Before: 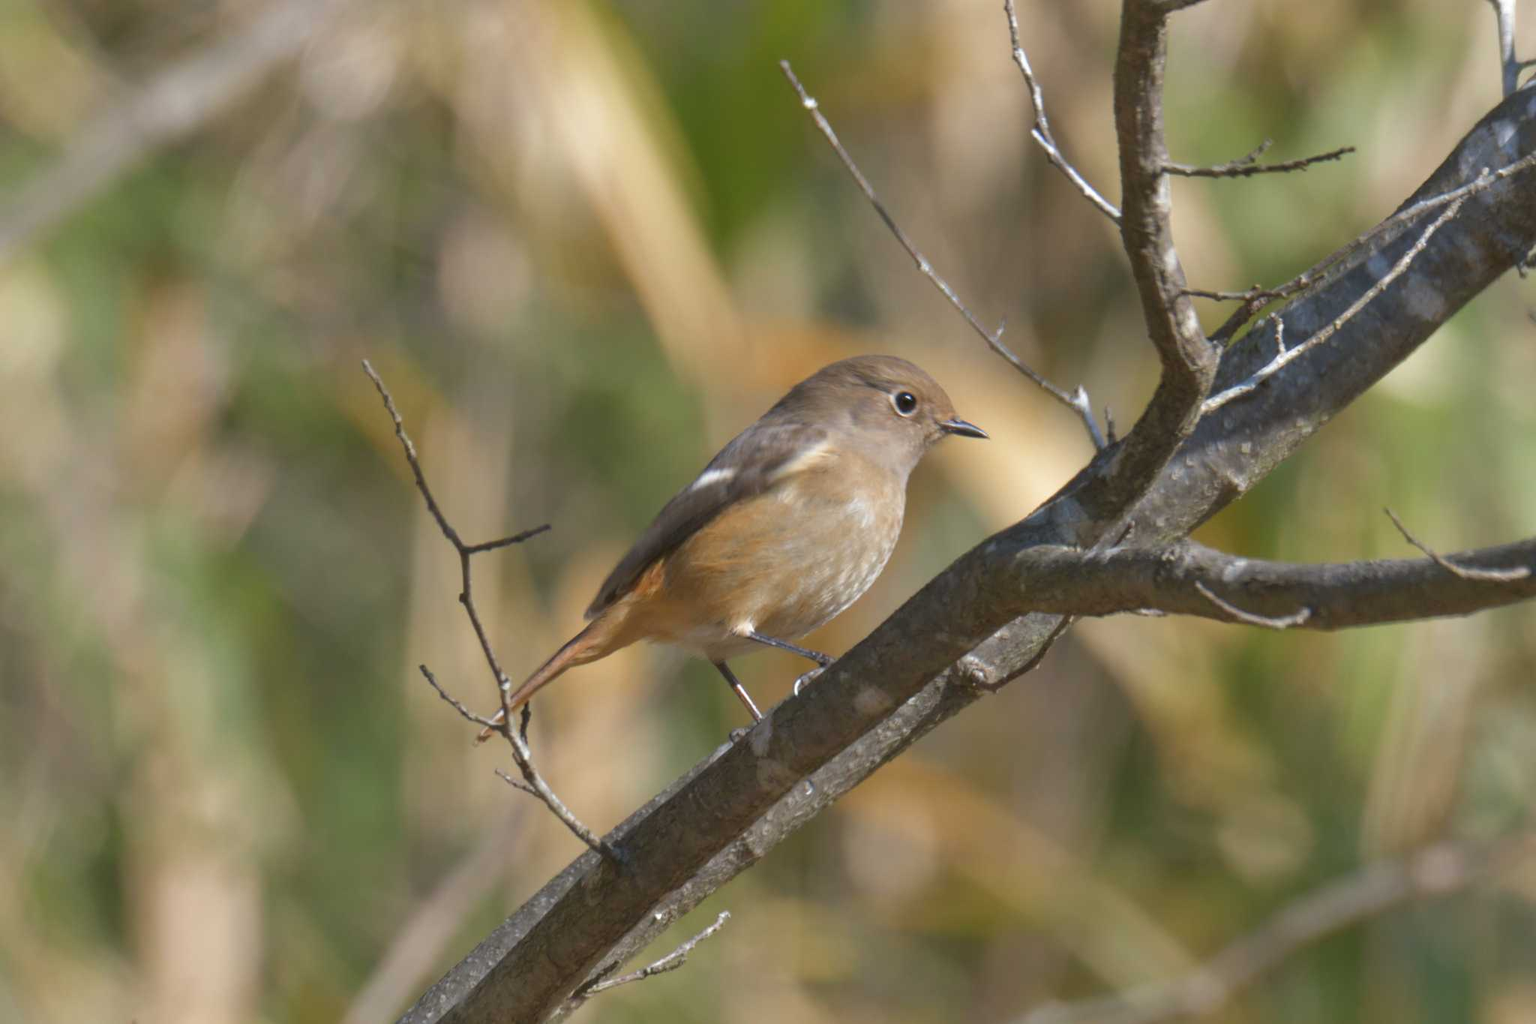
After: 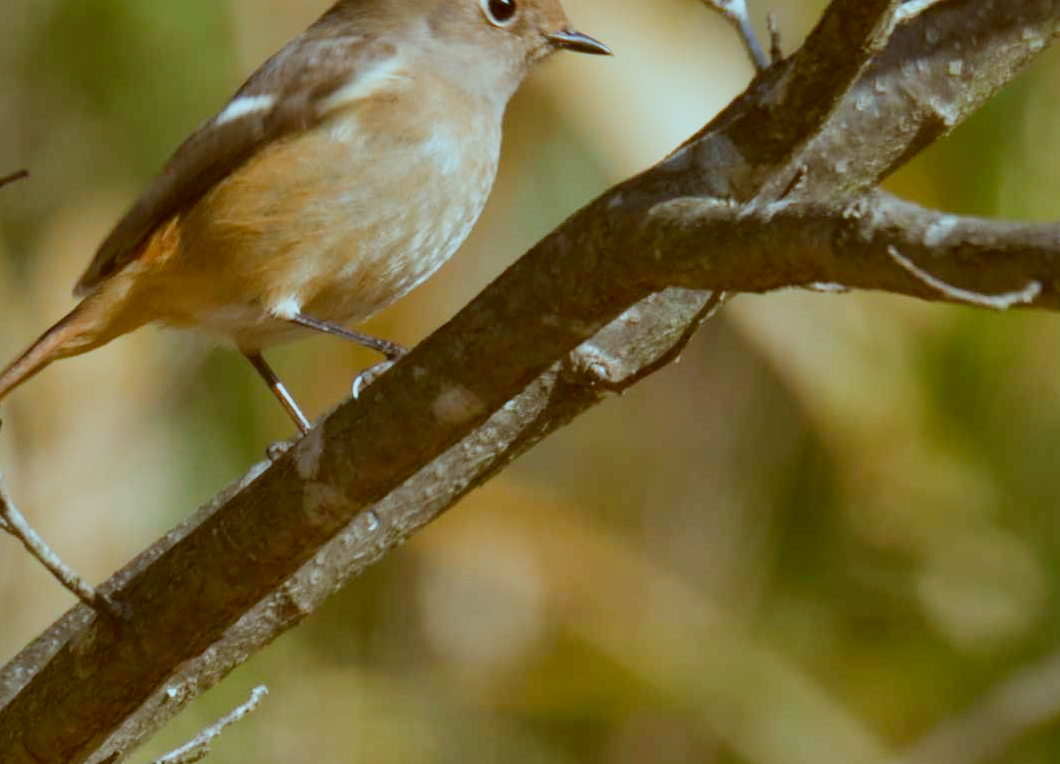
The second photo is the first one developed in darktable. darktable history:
crop: left 34.479%, top 38.822%, right 13.718%, bottom 5.172%
color correction: highlights a* -14.62, highlights b* -16.22, shadows a* 10.12, shadows b* 29.4
sigmoid: on, module defaults
